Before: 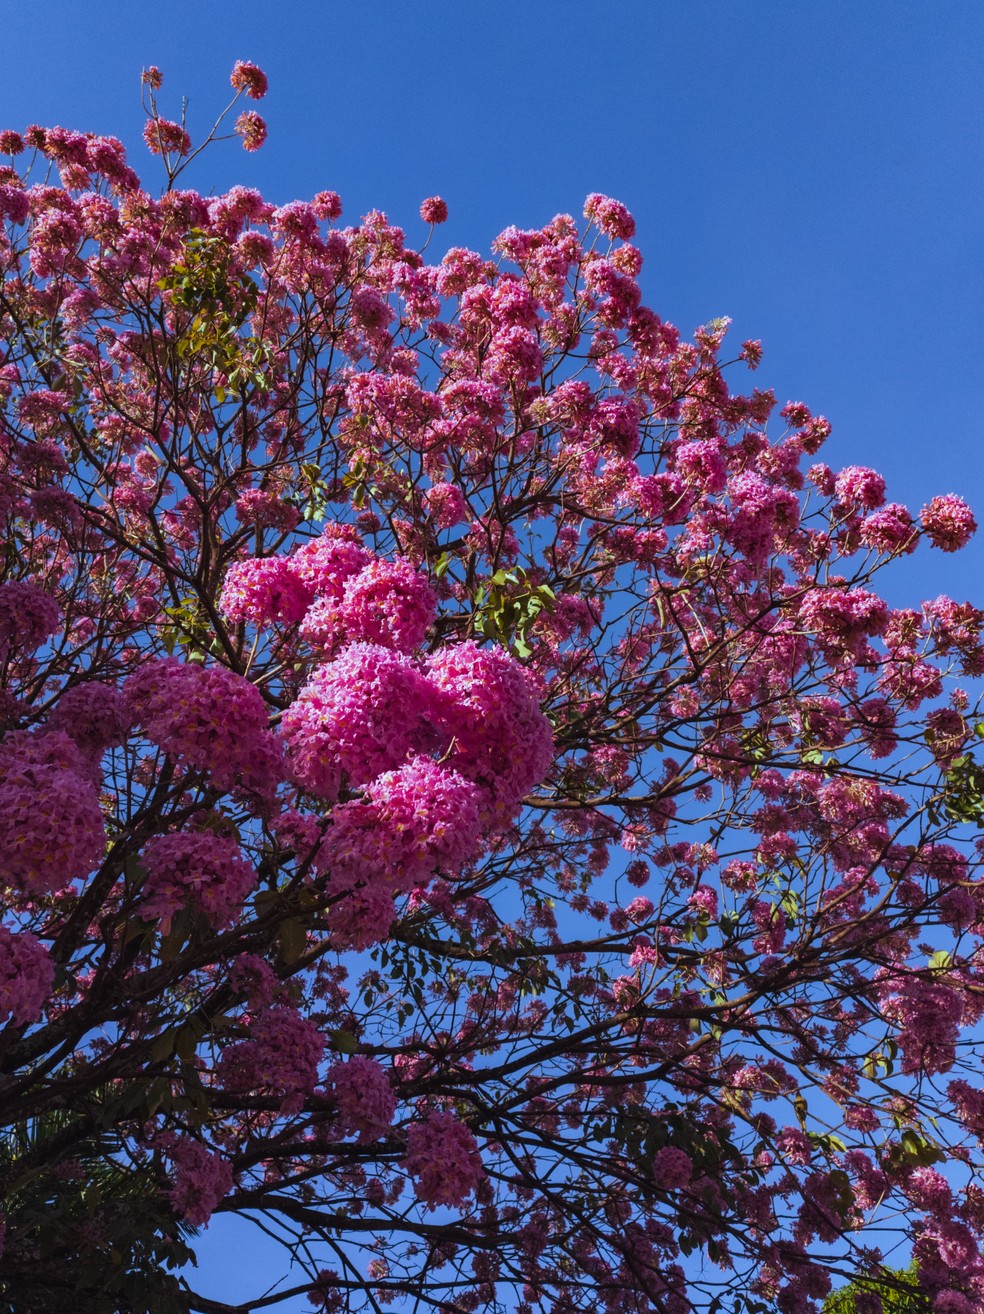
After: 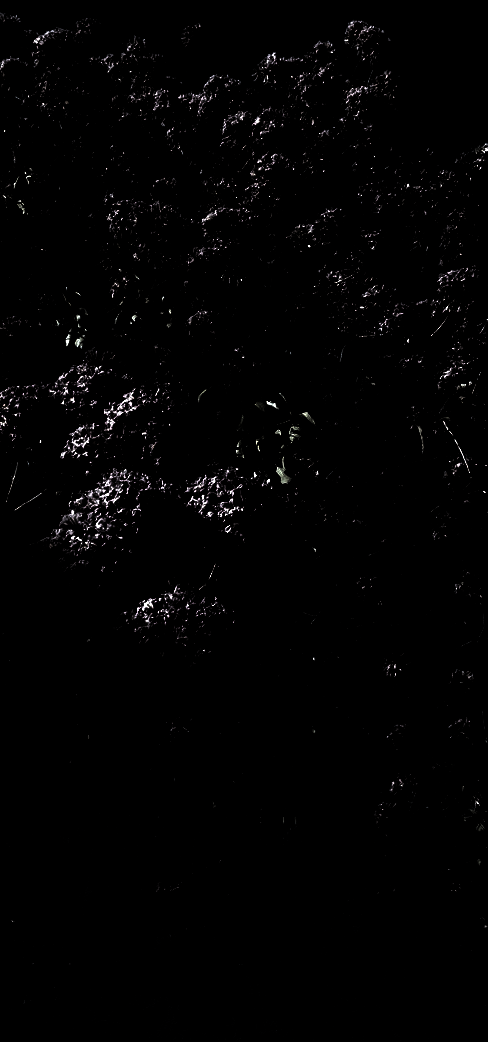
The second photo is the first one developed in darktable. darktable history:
exposure: black level correction 0, exposure 0.499 EV, compensate highlight preservation false
crop and rotate: angle 0.02°, left 24.332%, top 13.184%, right 26.045%, bottom 7.465%
levels: gray 50.74%, levels [0.721, 0.937, 0.997]
contrast brightness saturation: brightness 0.185, saturation -0.494
